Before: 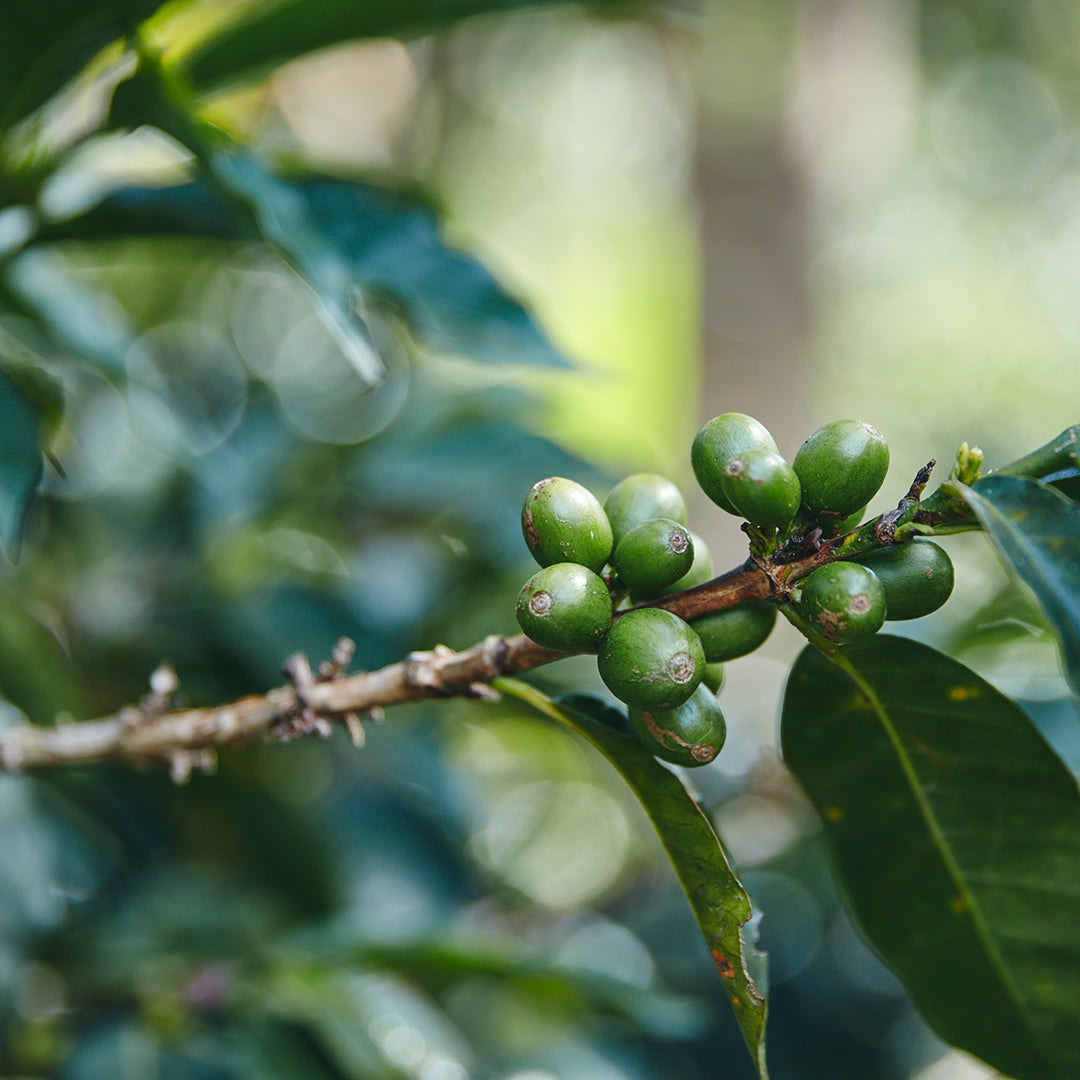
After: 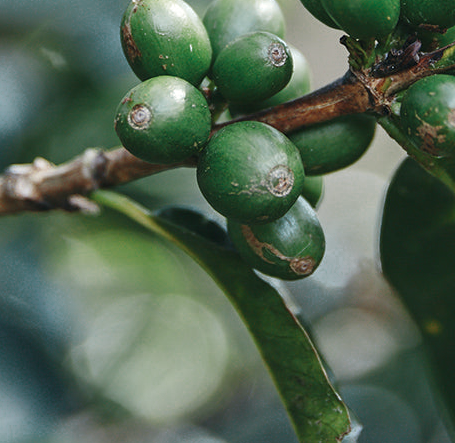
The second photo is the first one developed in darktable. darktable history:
tone equalizer: on, module defaults
color zones: curves: ch0 [(0, 0.5) (0.125, 0.4) (0.25, 0.5) (0.375, 0.4) (0.5, 0.4) (0.625, 0.6) (0.75, 0.6) (0.875, 0.5)]; ch1 [(0, 0.35) (0.125, 0.45) (0.25, 0.35) (0.375, 0.35) (0.5, 0.35) (0.625, 0.35) (0.75, 0.45) (0.875, 0.35)]; ch2 [(0, 0.6) (0.125, 0.5) (0.25, 0.5) (0.375, 0.6) (0.5, 0.6) (0.625, 0.5) (0.75, 0.5) (0.875, 0.5)]
crop: left 37.221%, top 45.169%, right 20.63%, bottom 13.777%
